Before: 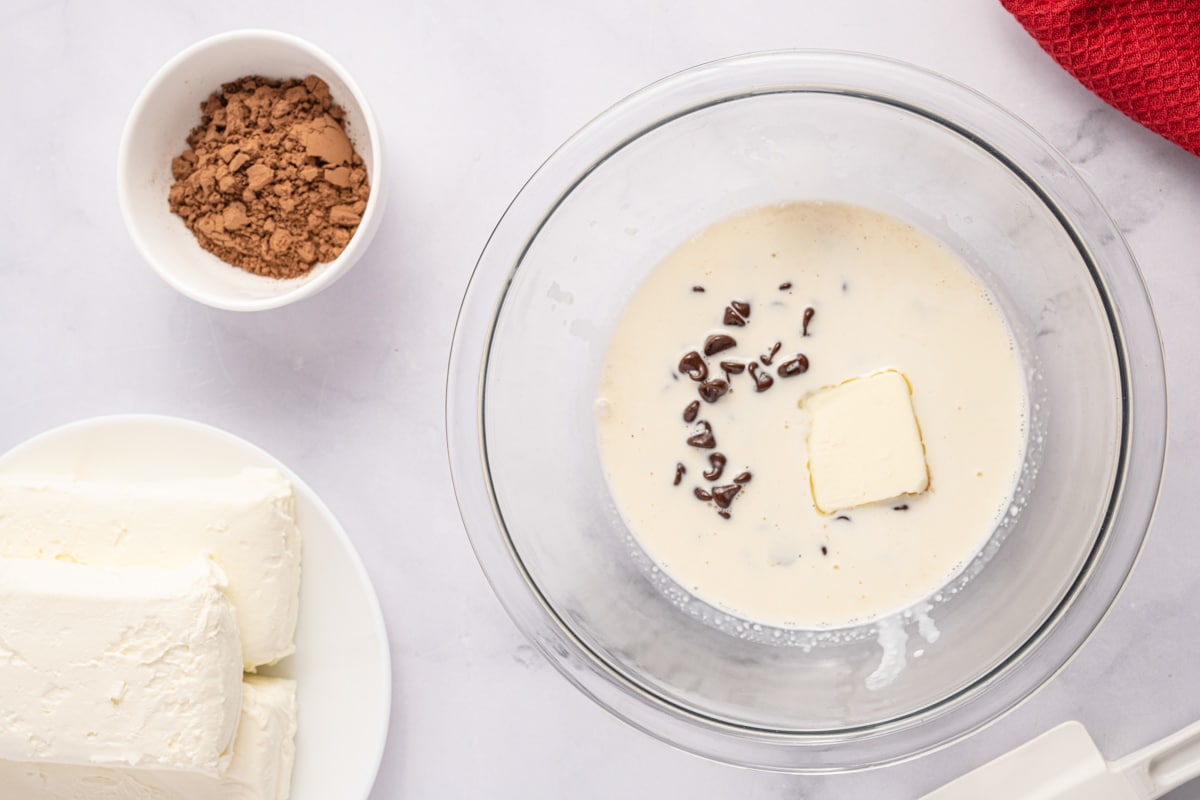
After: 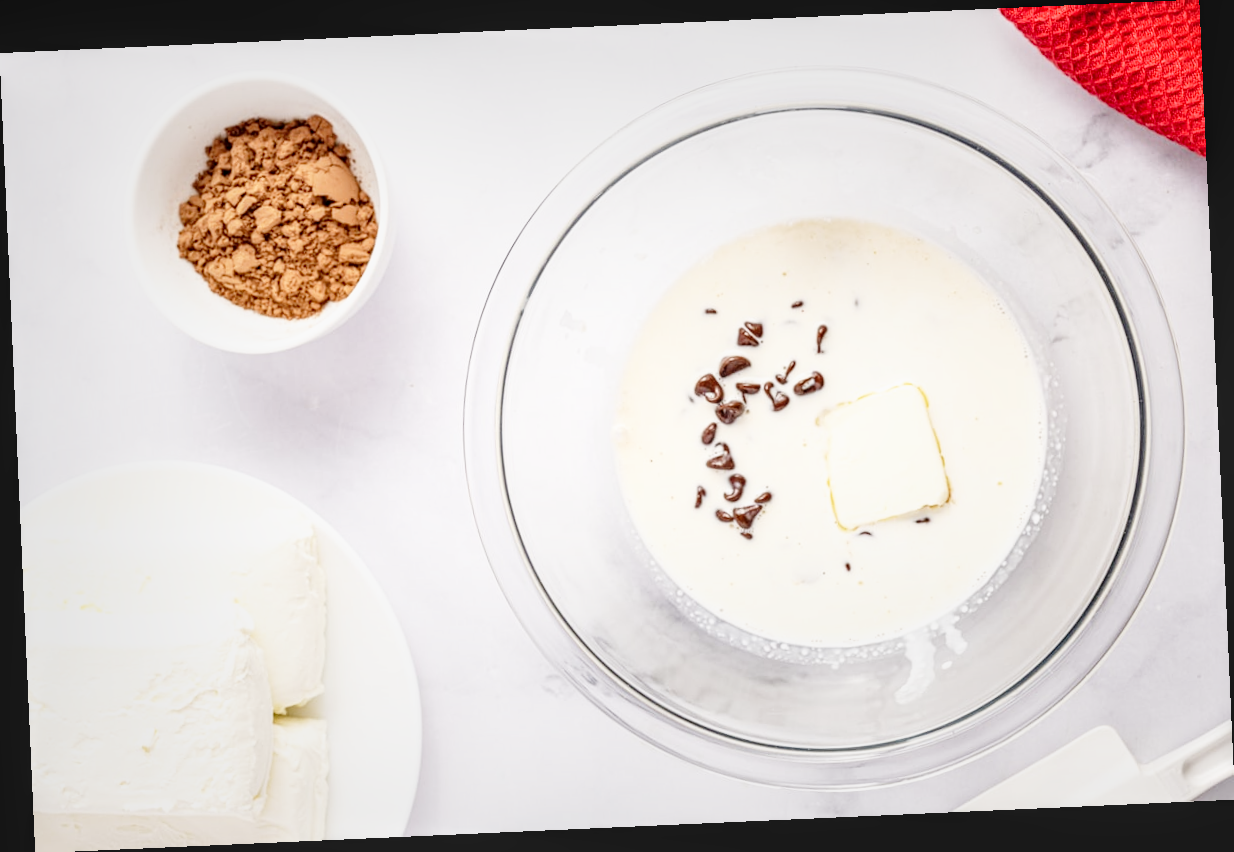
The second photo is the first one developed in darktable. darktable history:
rotate and perspective: rotation -2.56°, automatic cropping off
local contrast: on, module defaults
base curve: curves: ch0 [(0, 0) (0.008, 0.007) (0.022, 0.029) (0.048, 0.089) (0.092, 0.197) (0.191, 0.399) (0.275, 0.534) (0.357, 0.65) (0.477, 0.78) (0.542, 0.833) (0.799, 0.973) (1, 1)], preserve colors none
